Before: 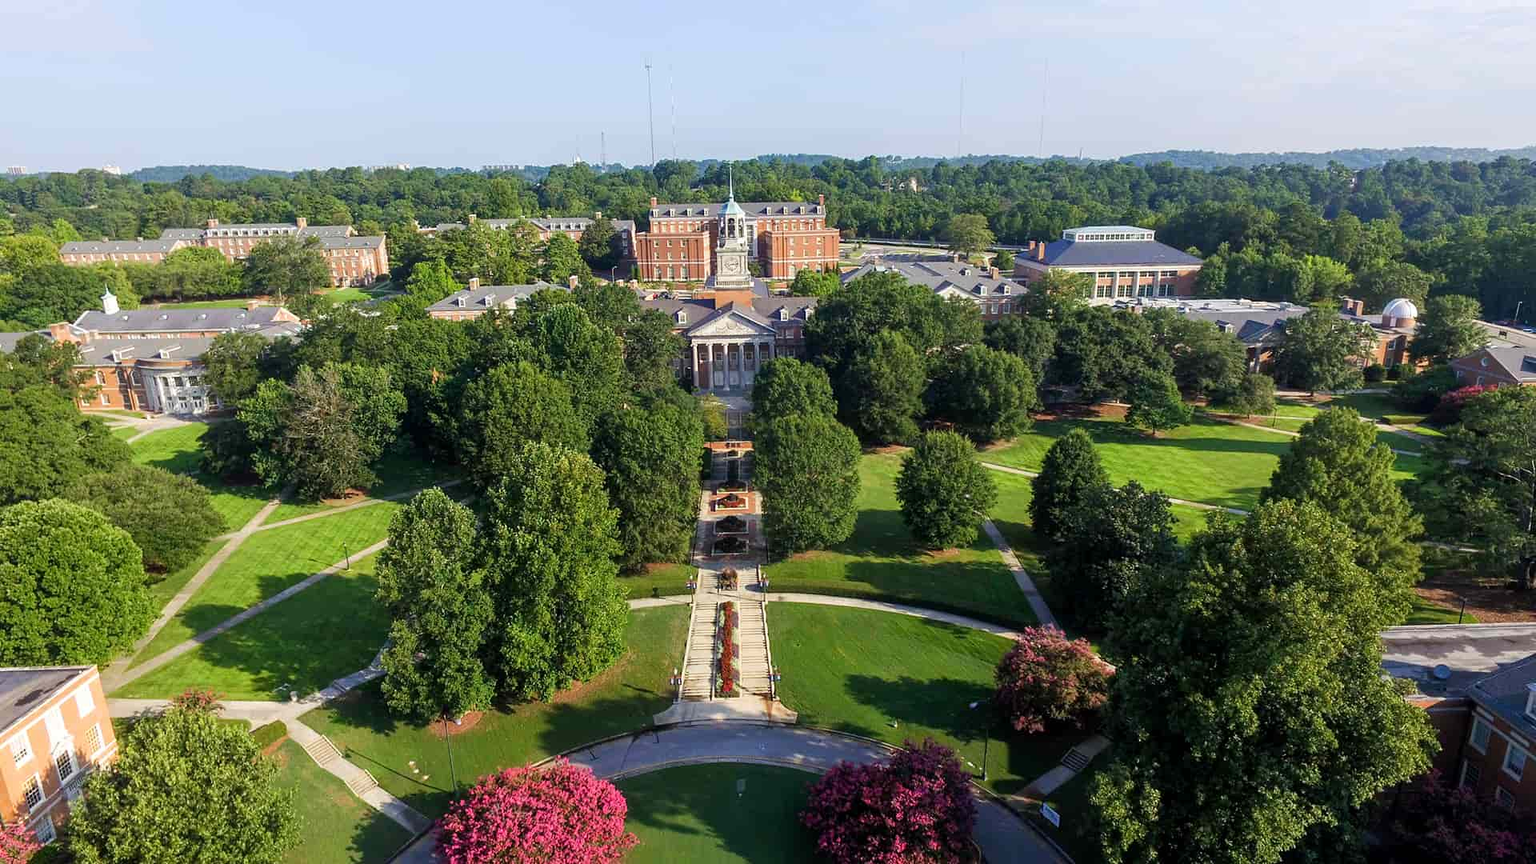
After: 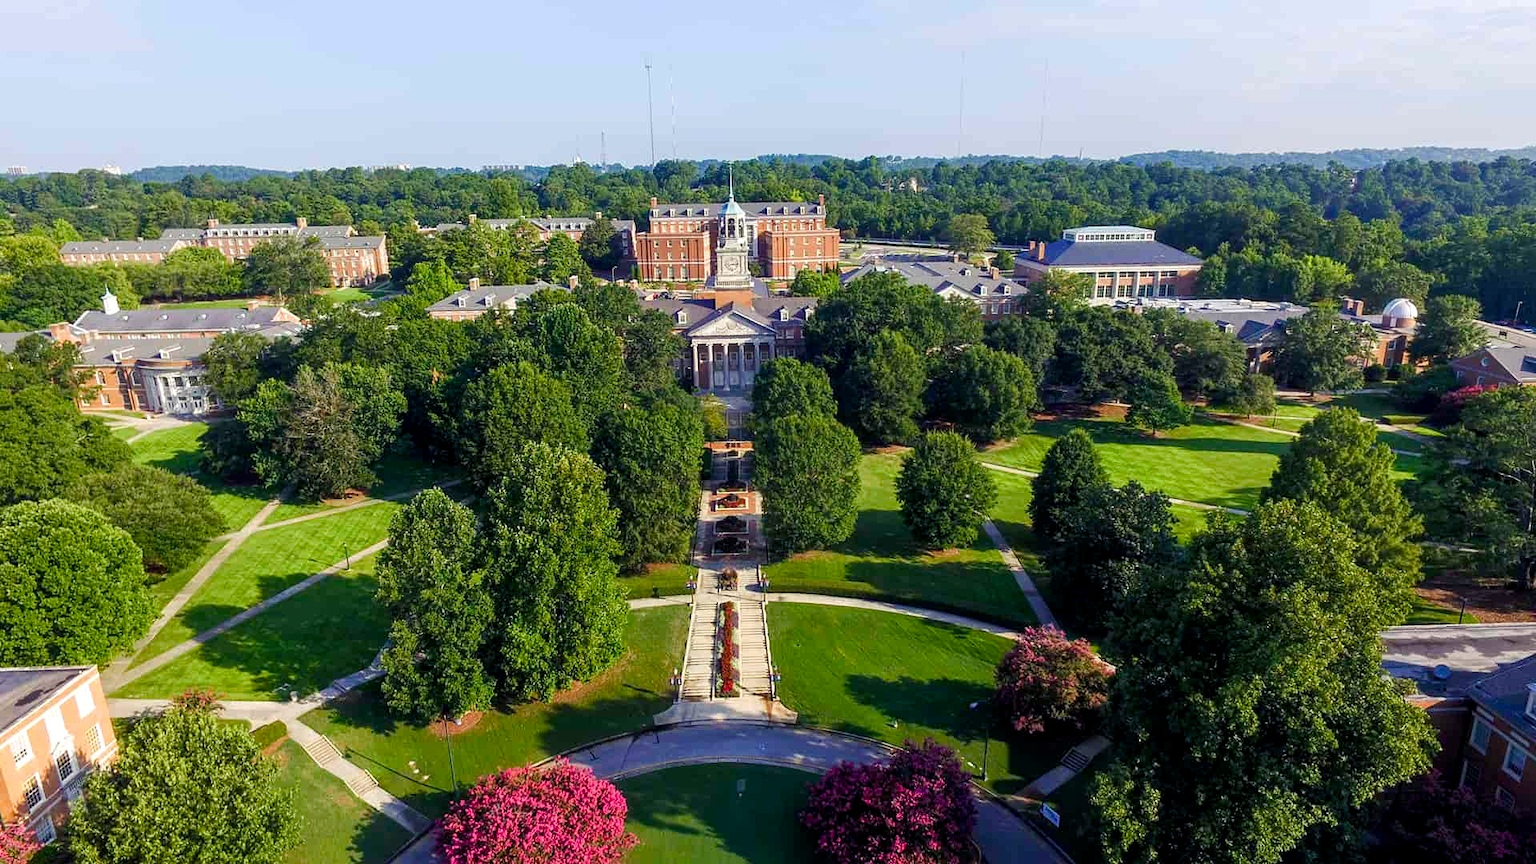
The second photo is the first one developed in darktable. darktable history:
local contrast: highlights 101%, shadows 100%, detail 119%, midtone range 0.2
color balance rgb: shadows lift › luminance -21.501%, shadows lift › chroma 6.568%, shadows lift › hue 269.99°, perceptual saturation grading › global saturation 0.131%, perceptual saturation grading › highlights -9.164%, perceptual saturation grading › mid-tones 18.482%, perceptual saturation grading › shadows 28.781%, global vibrance 20%
